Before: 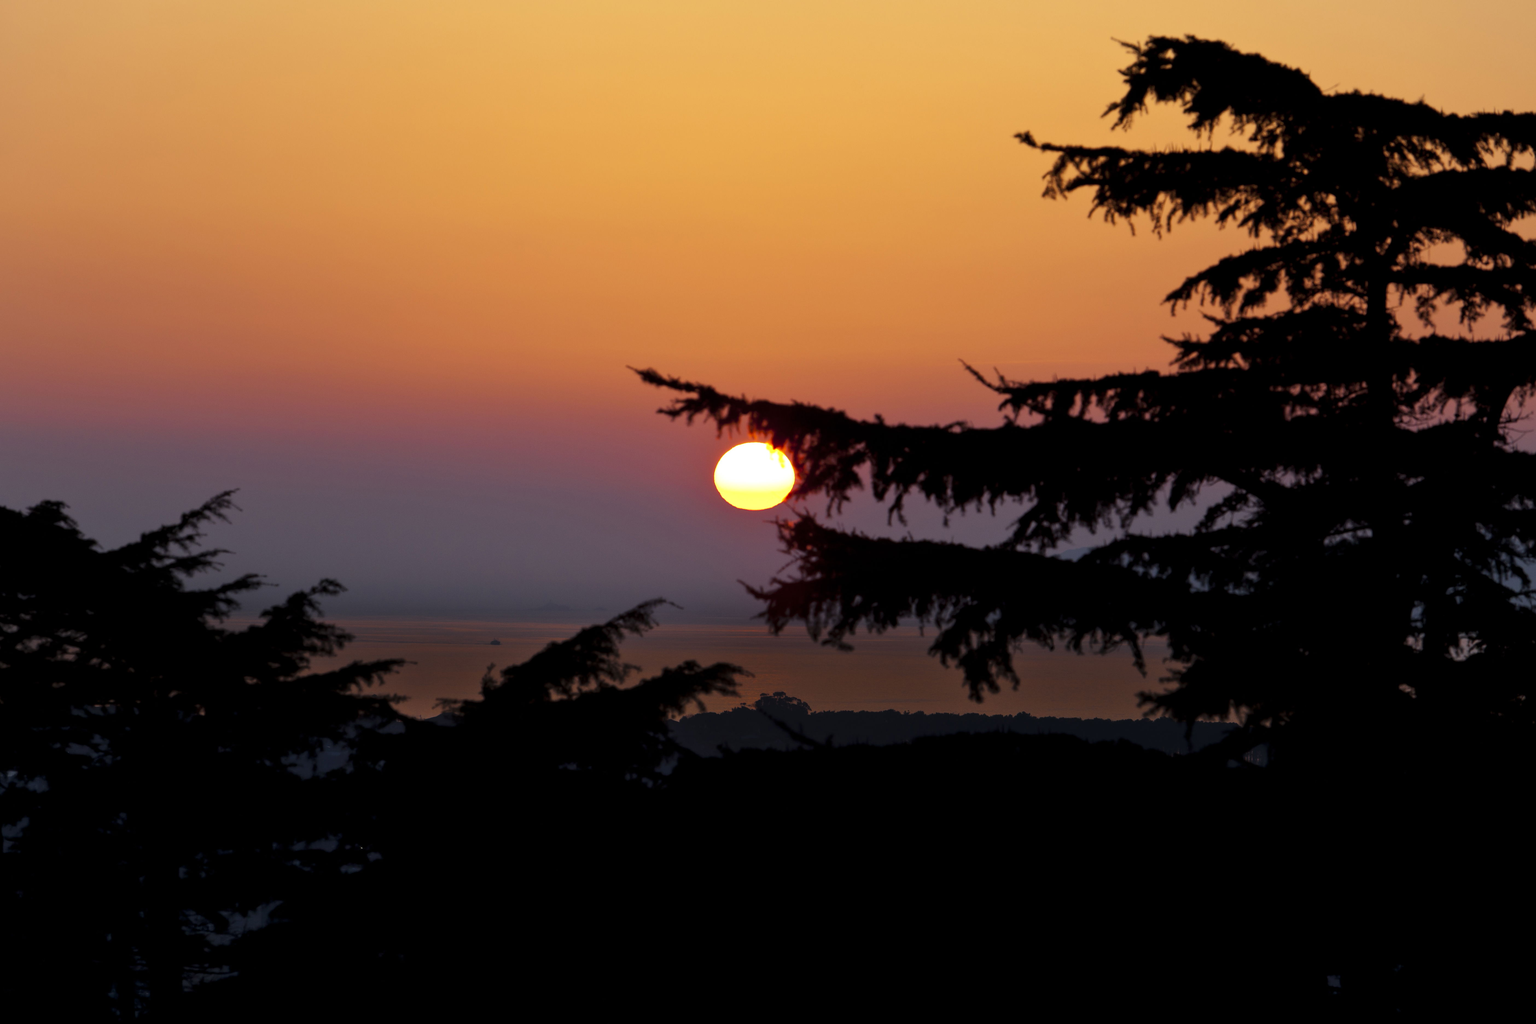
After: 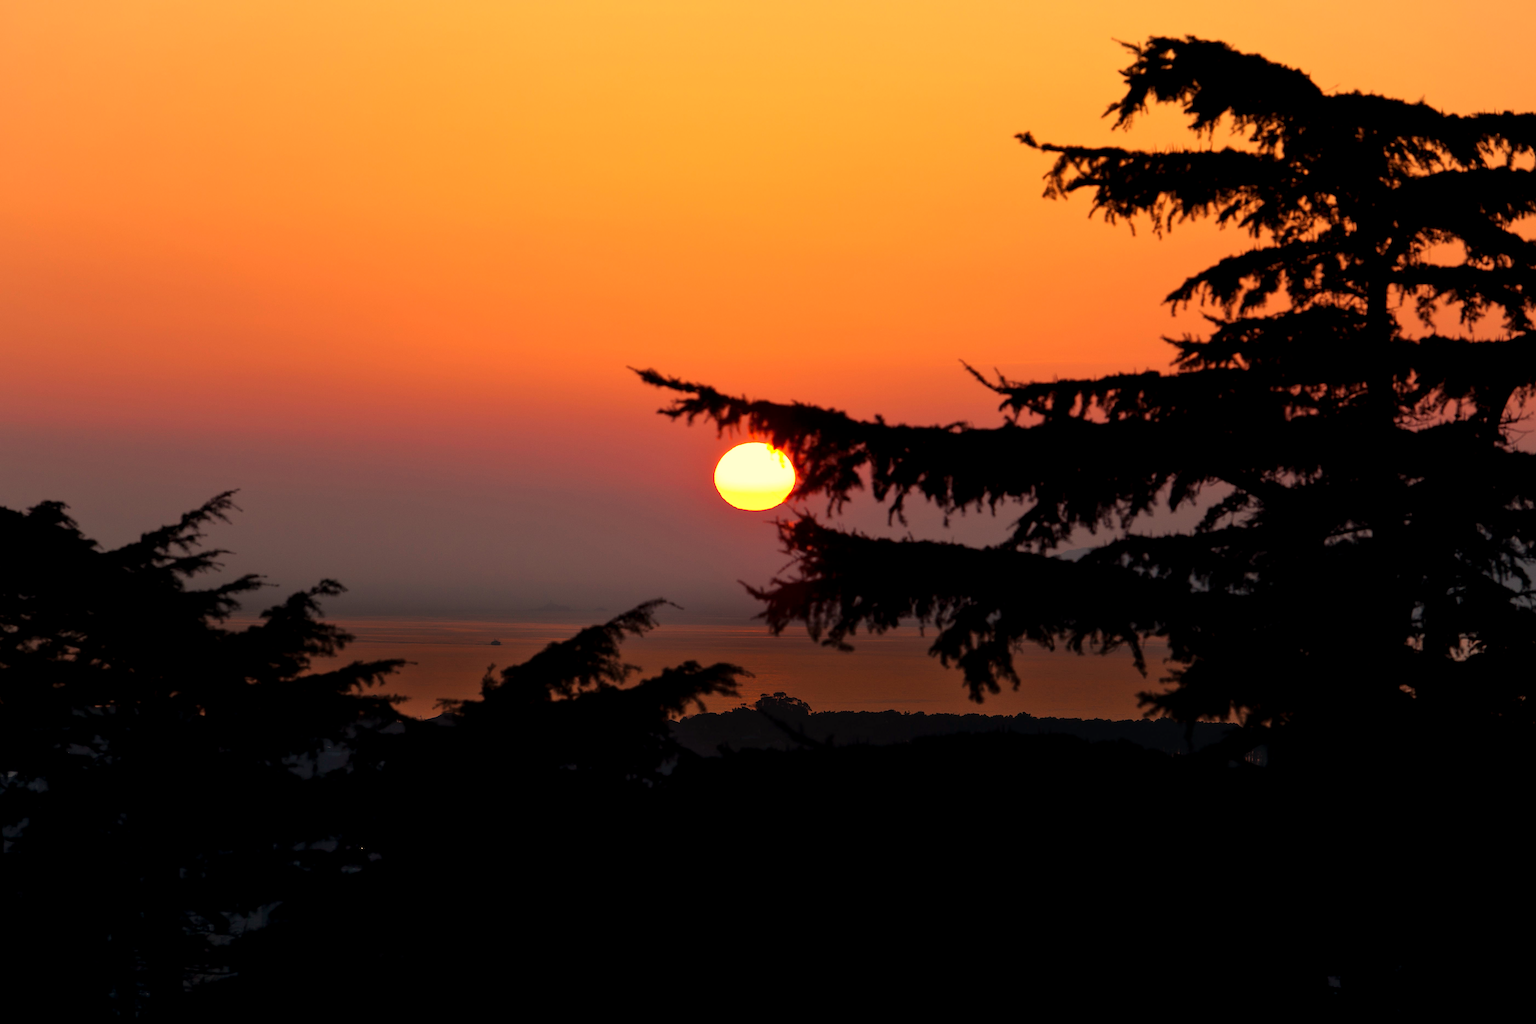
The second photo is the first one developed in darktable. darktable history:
white balance: red 1.138, green 0.996, blue 0.812
sharpen: on, module defaults
